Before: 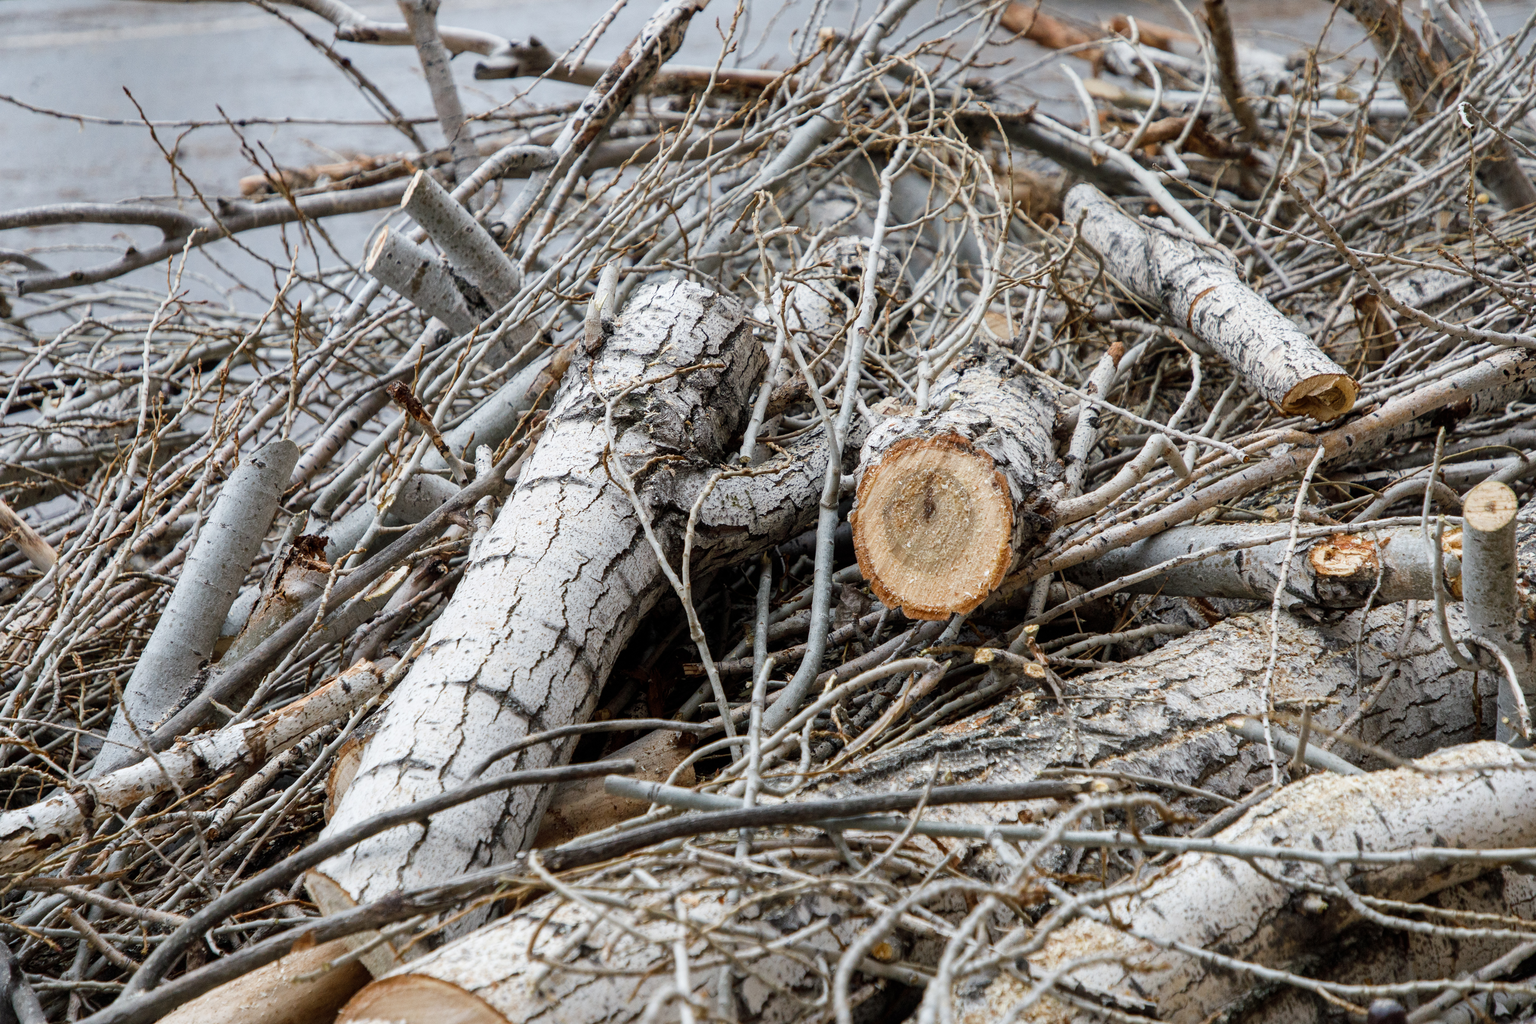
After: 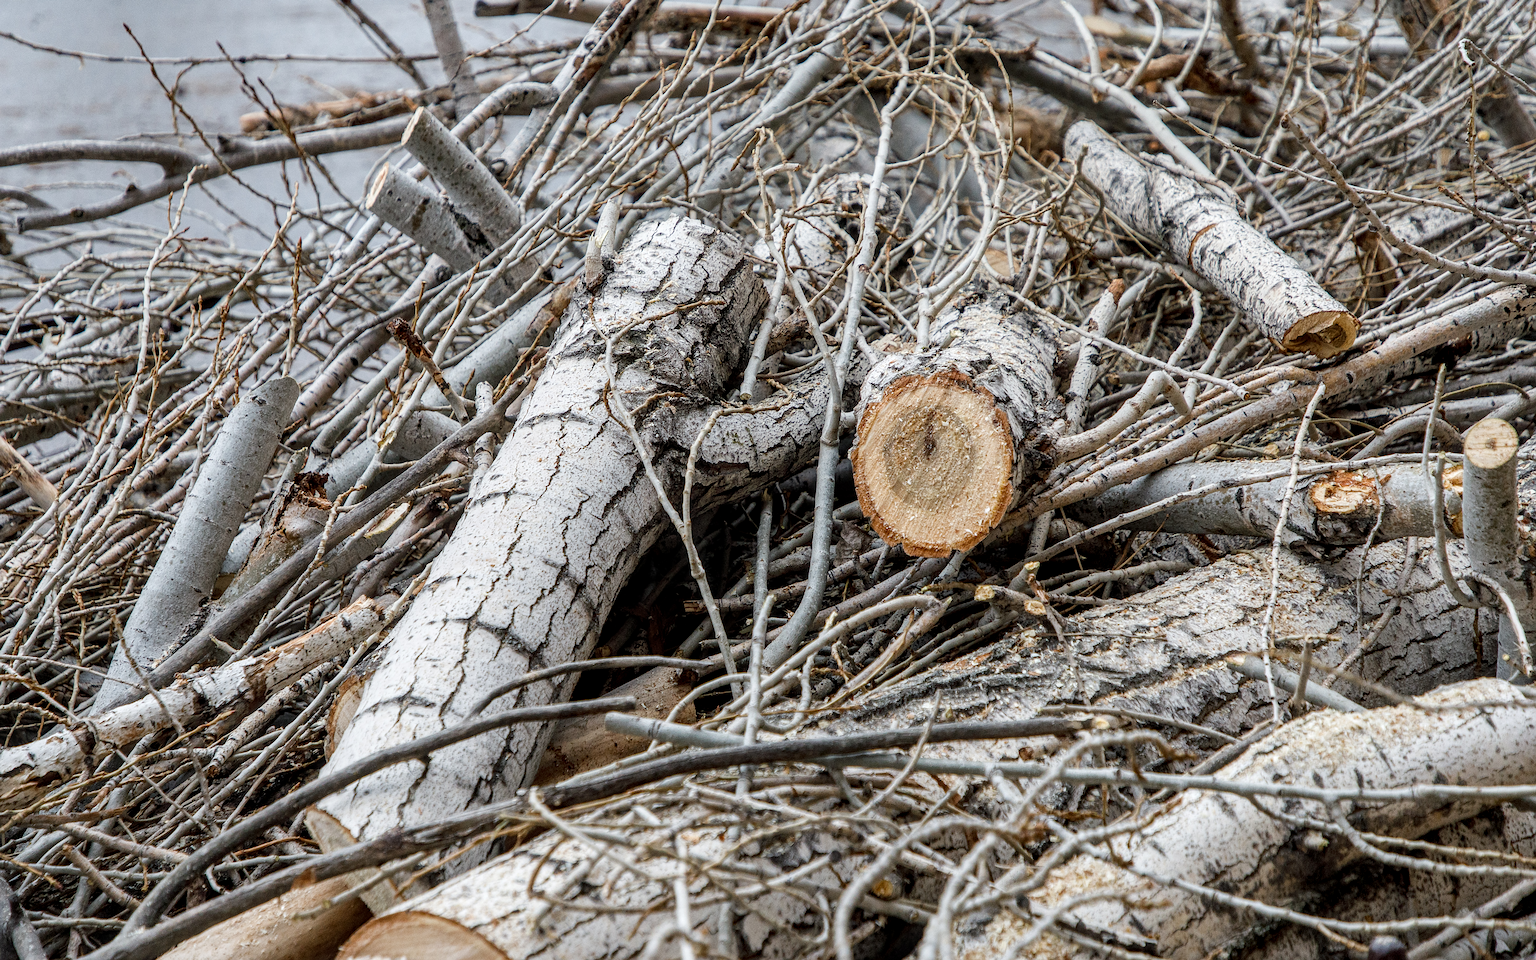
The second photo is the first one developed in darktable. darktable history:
exposure: black level correction 0.001, compensate highlight preservation false
sharpen: on, module defaults
crop and rotate: top 6.231%
local contrast: on, module defaults
